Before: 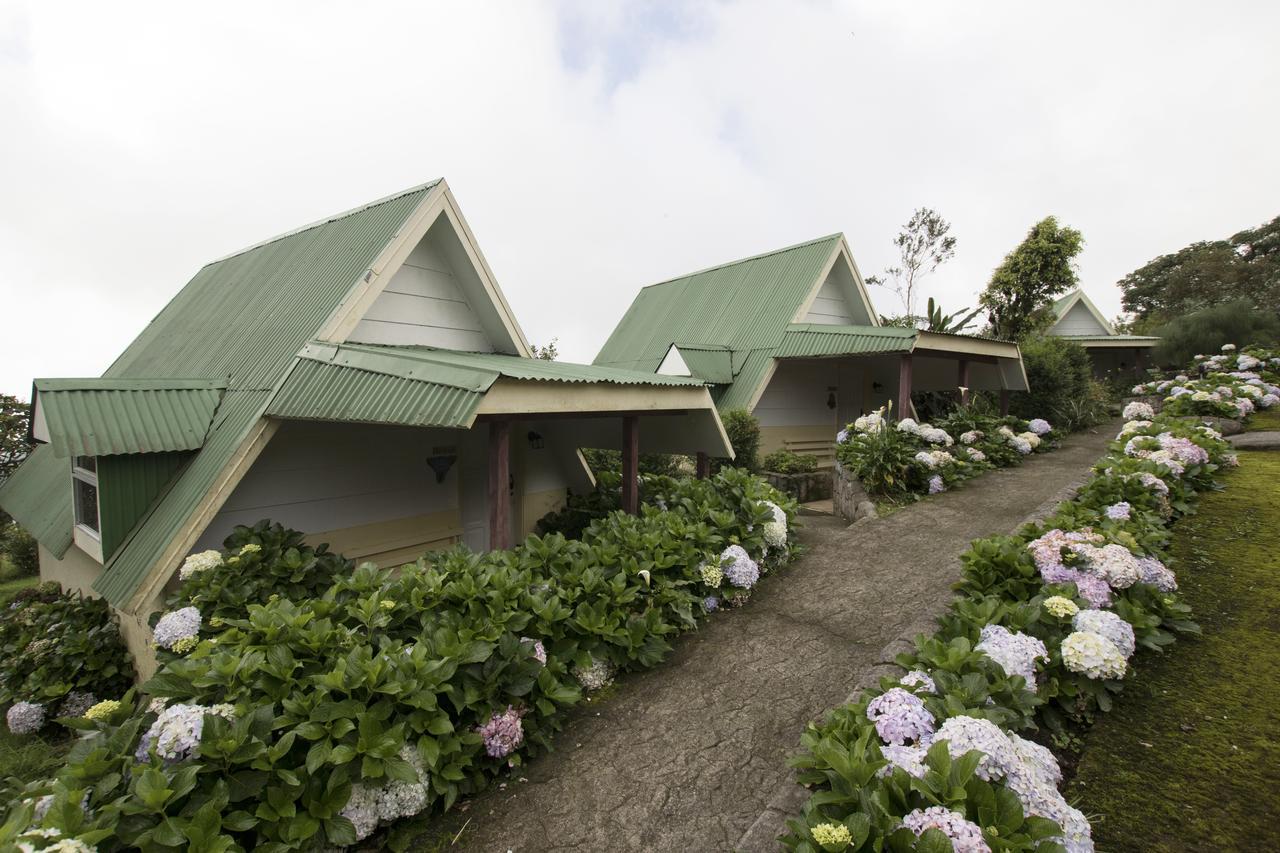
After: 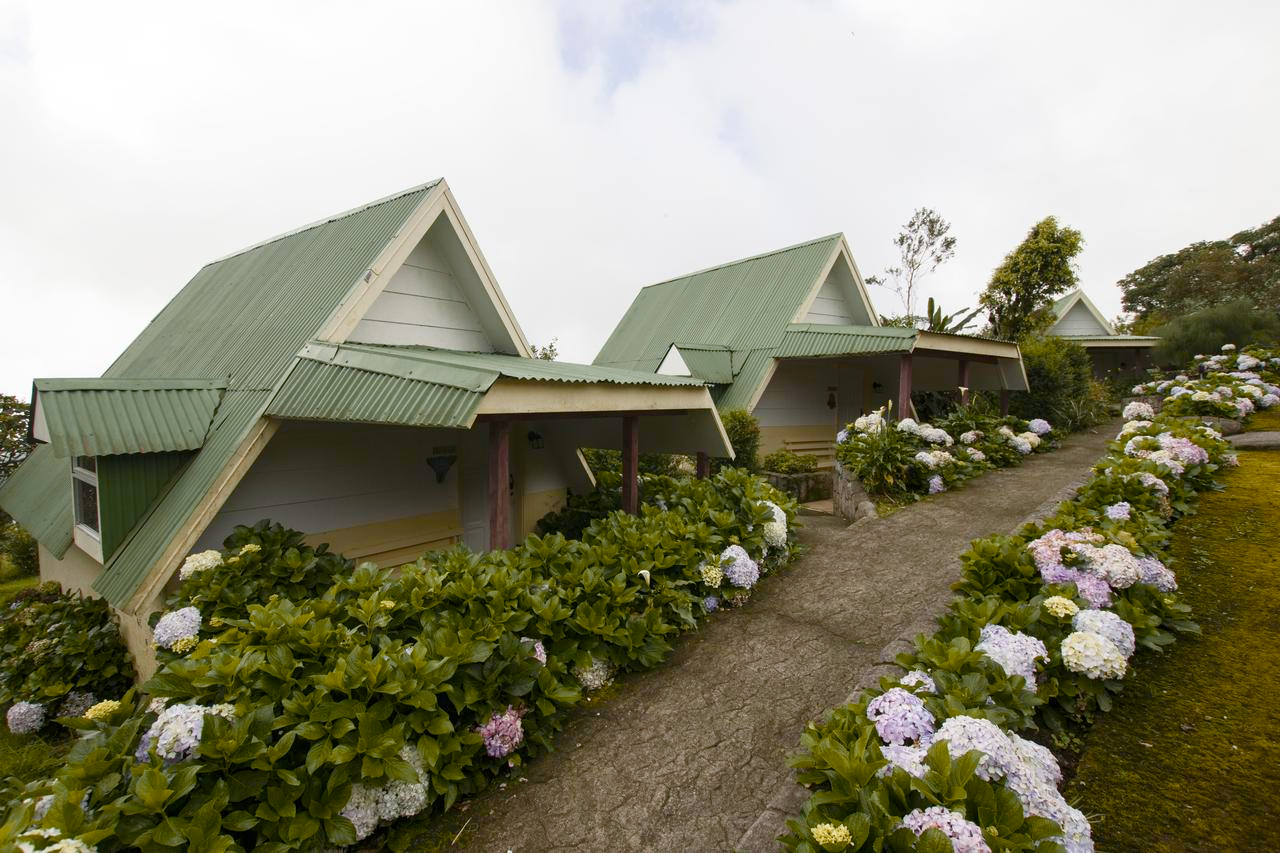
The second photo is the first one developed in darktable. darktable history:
color zones: curves: ch1 [(0.309, 0.524) (0.41, 0.329) (0.508, 0.509)]; ch2 [(0.25, 0.457) (0.75, 0.5)]
color balance rgb: perceptual saturation grading › global saturation 20%, perceptual saturation grading › highlights -25%, perceptual saturation grading › shadows 50%
